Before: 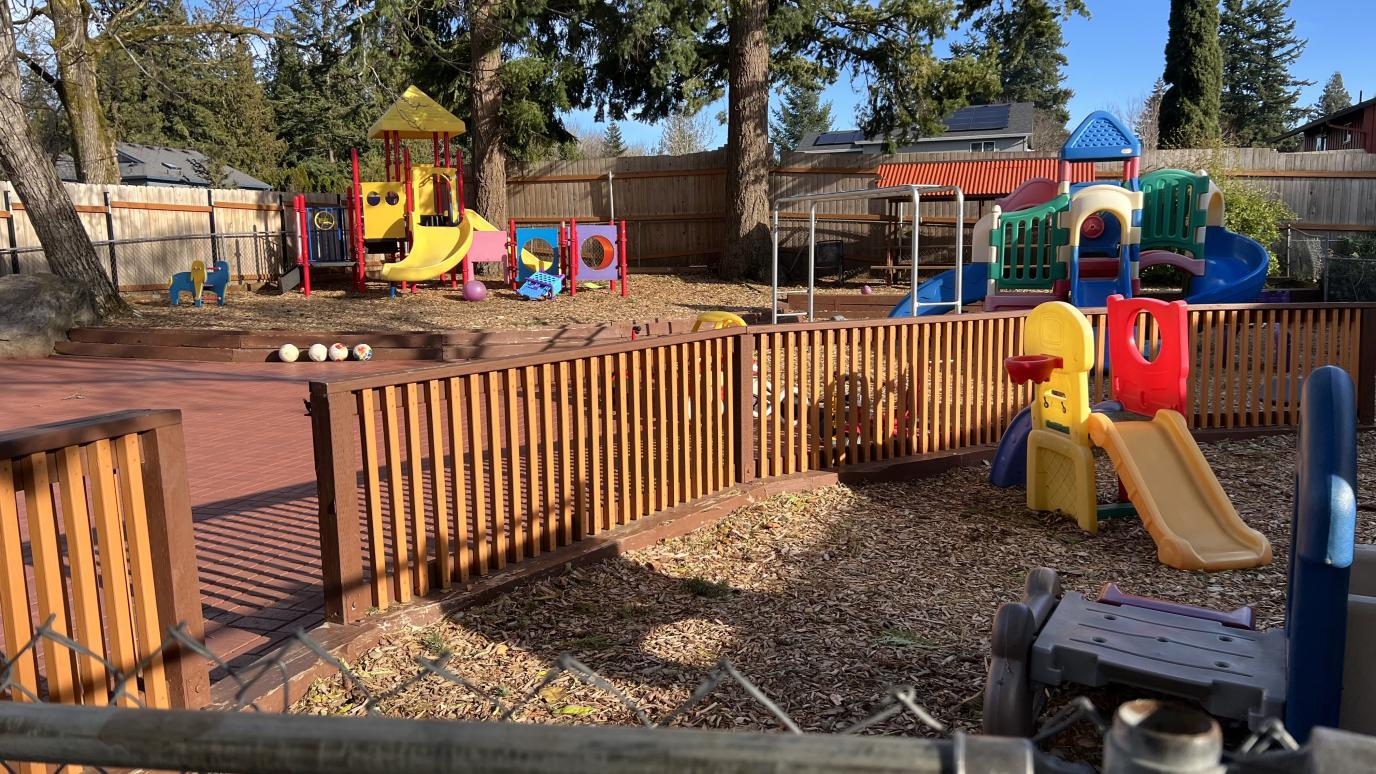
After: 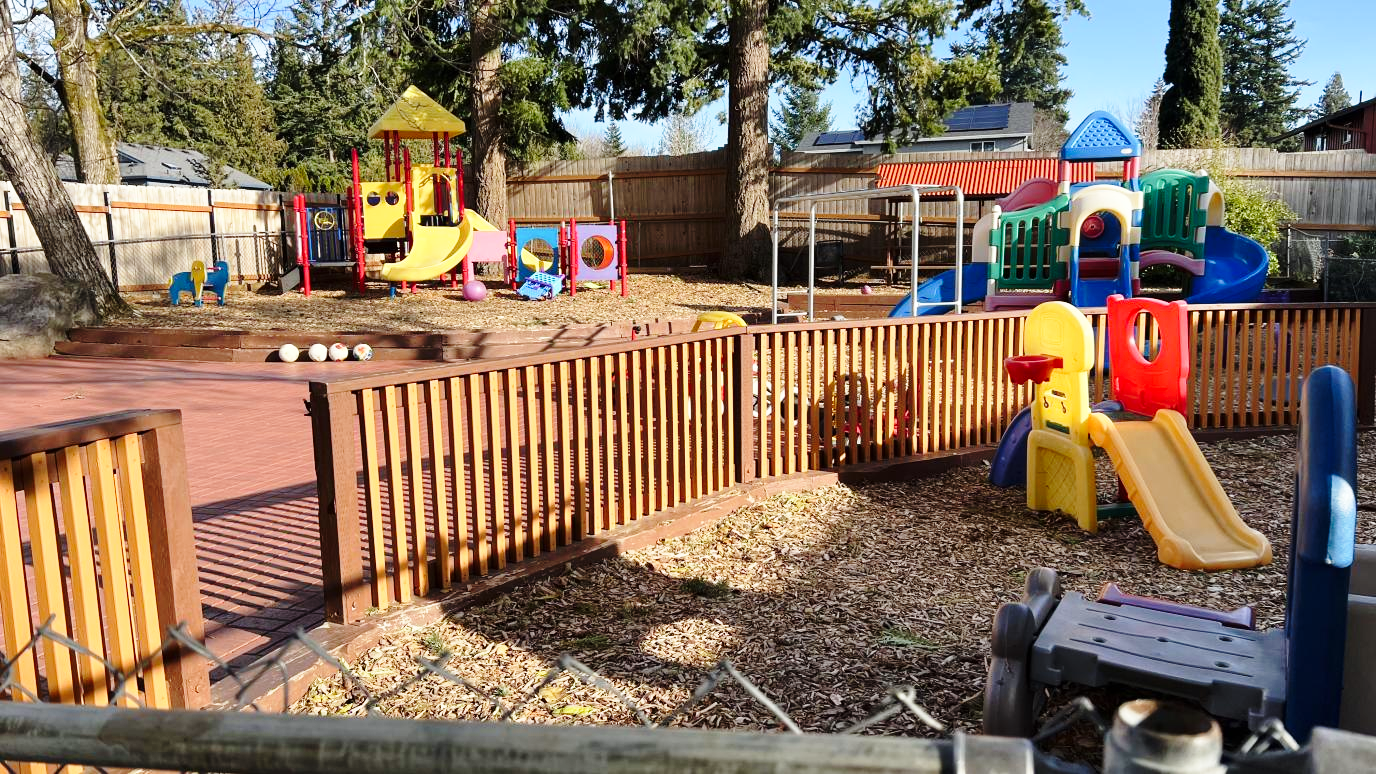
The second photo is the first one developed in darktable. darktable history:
white balance: red 0.978, blue 0.999
base curve: curves: ch0 [(0, 0) (0.028, 0.03) (0.121, 0.232) (0.46, 0.748) (0.859, 0.968) (1, 1)], preserve colors none
